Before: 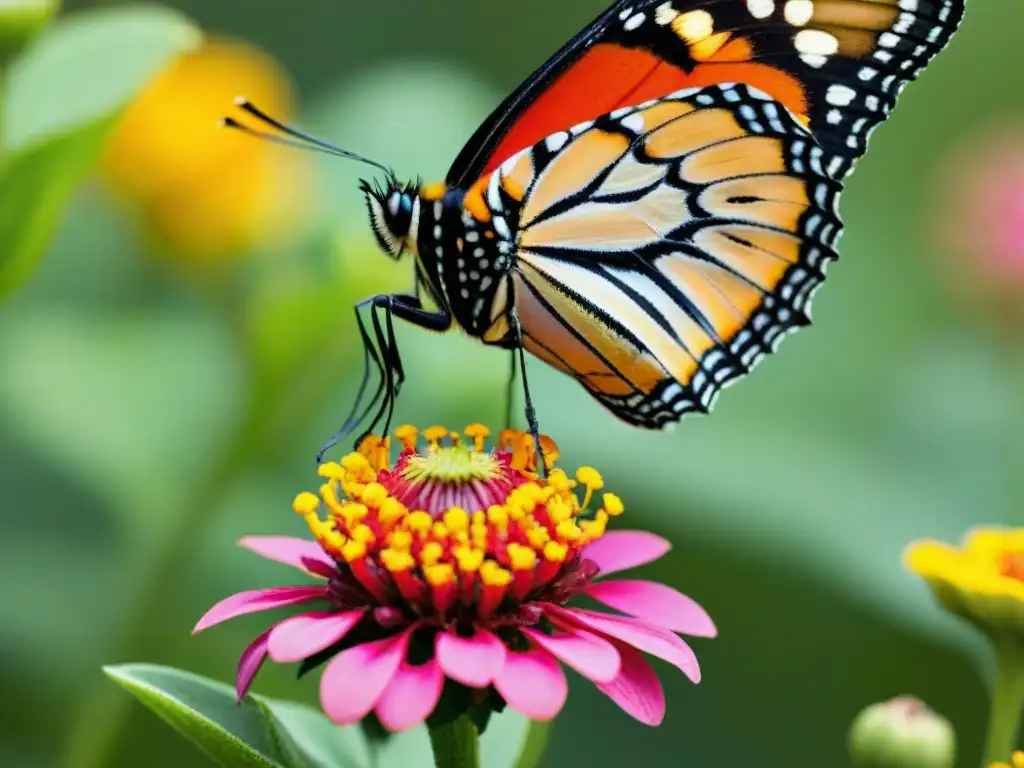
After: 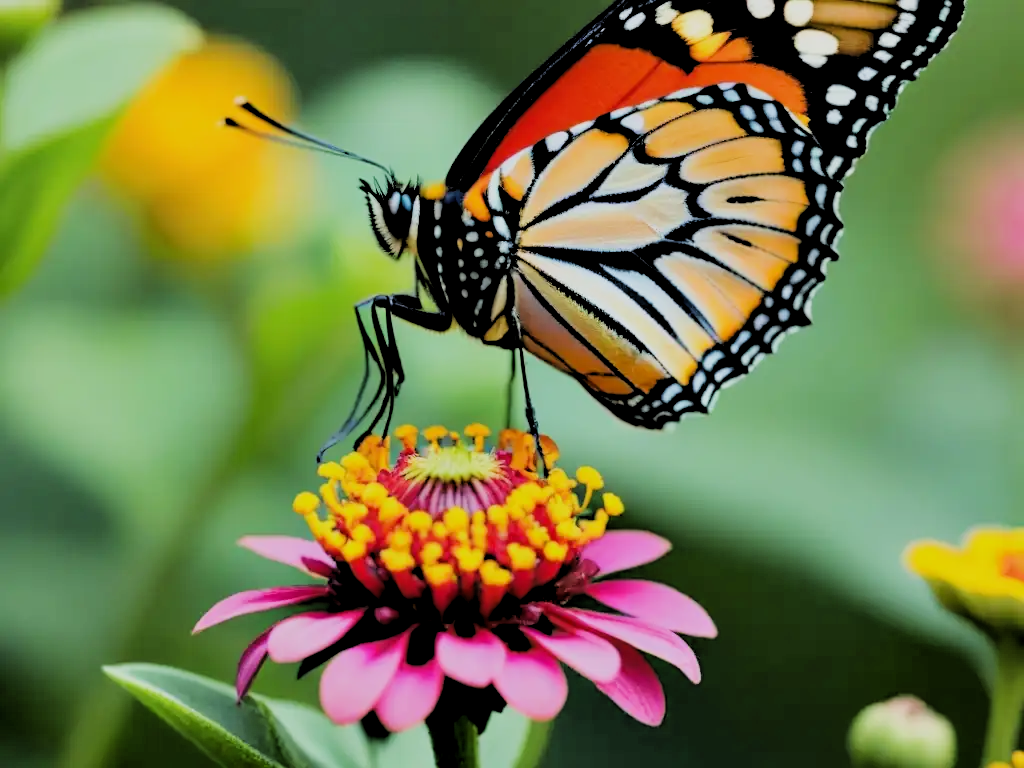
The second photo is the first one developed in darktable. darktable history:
exposure: compensate exposure bias true, compensate highlight preservation false
filmic rgb: black relative exposure -2.91 EV, white relative exposure 4.56 EV, hardness 1.76, contrast 1.252
levels: levels [0.016, 0.492, 0.969]
